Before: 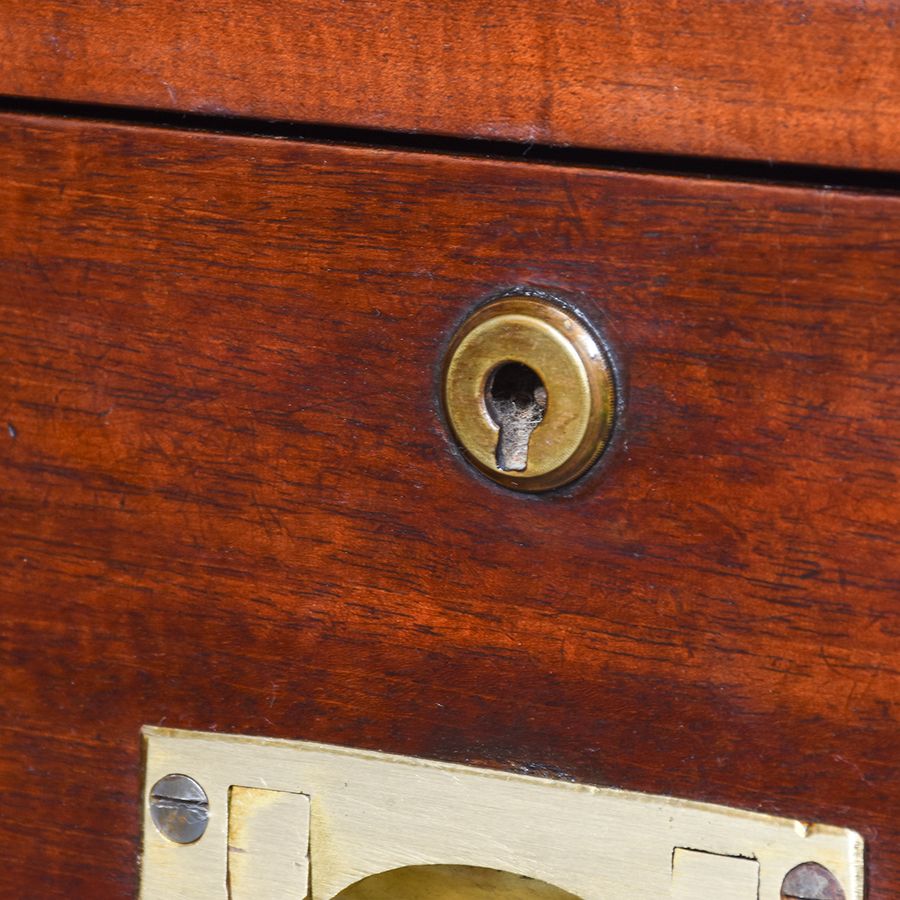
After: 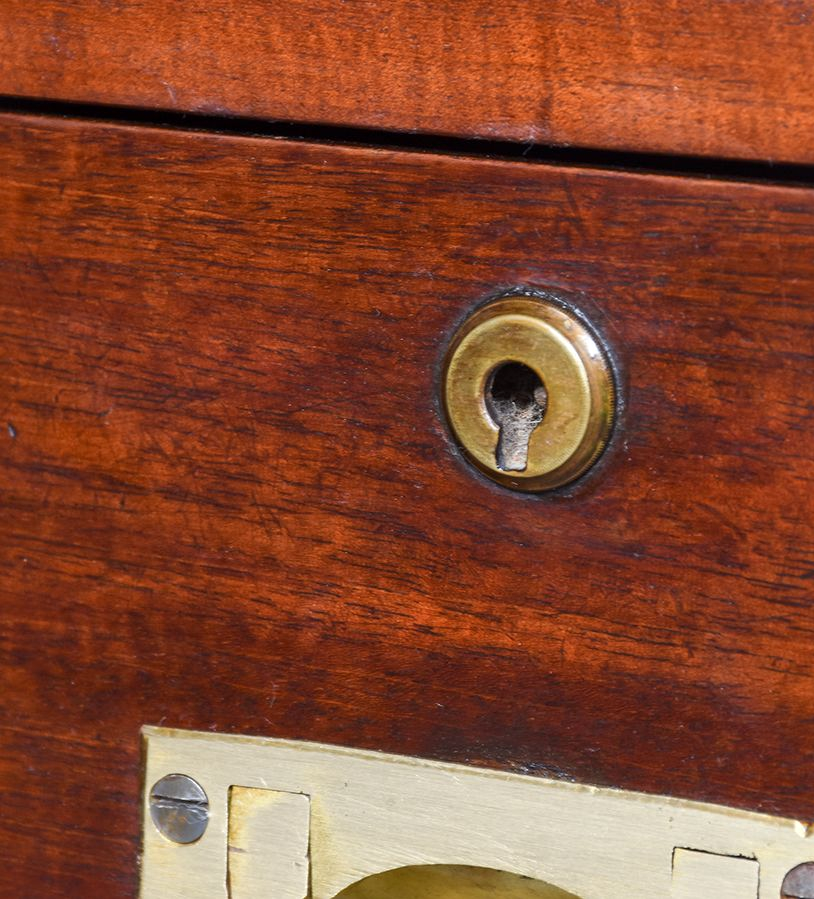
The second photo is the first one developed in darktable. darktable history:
shadows and highlights: shadows 25, highlights -25
local contrast: mode bilateral grid, contrast 20, coarseness 50, detail 120%, midtone range 0.2
crop: right 9.509%, bottom 0.031%
